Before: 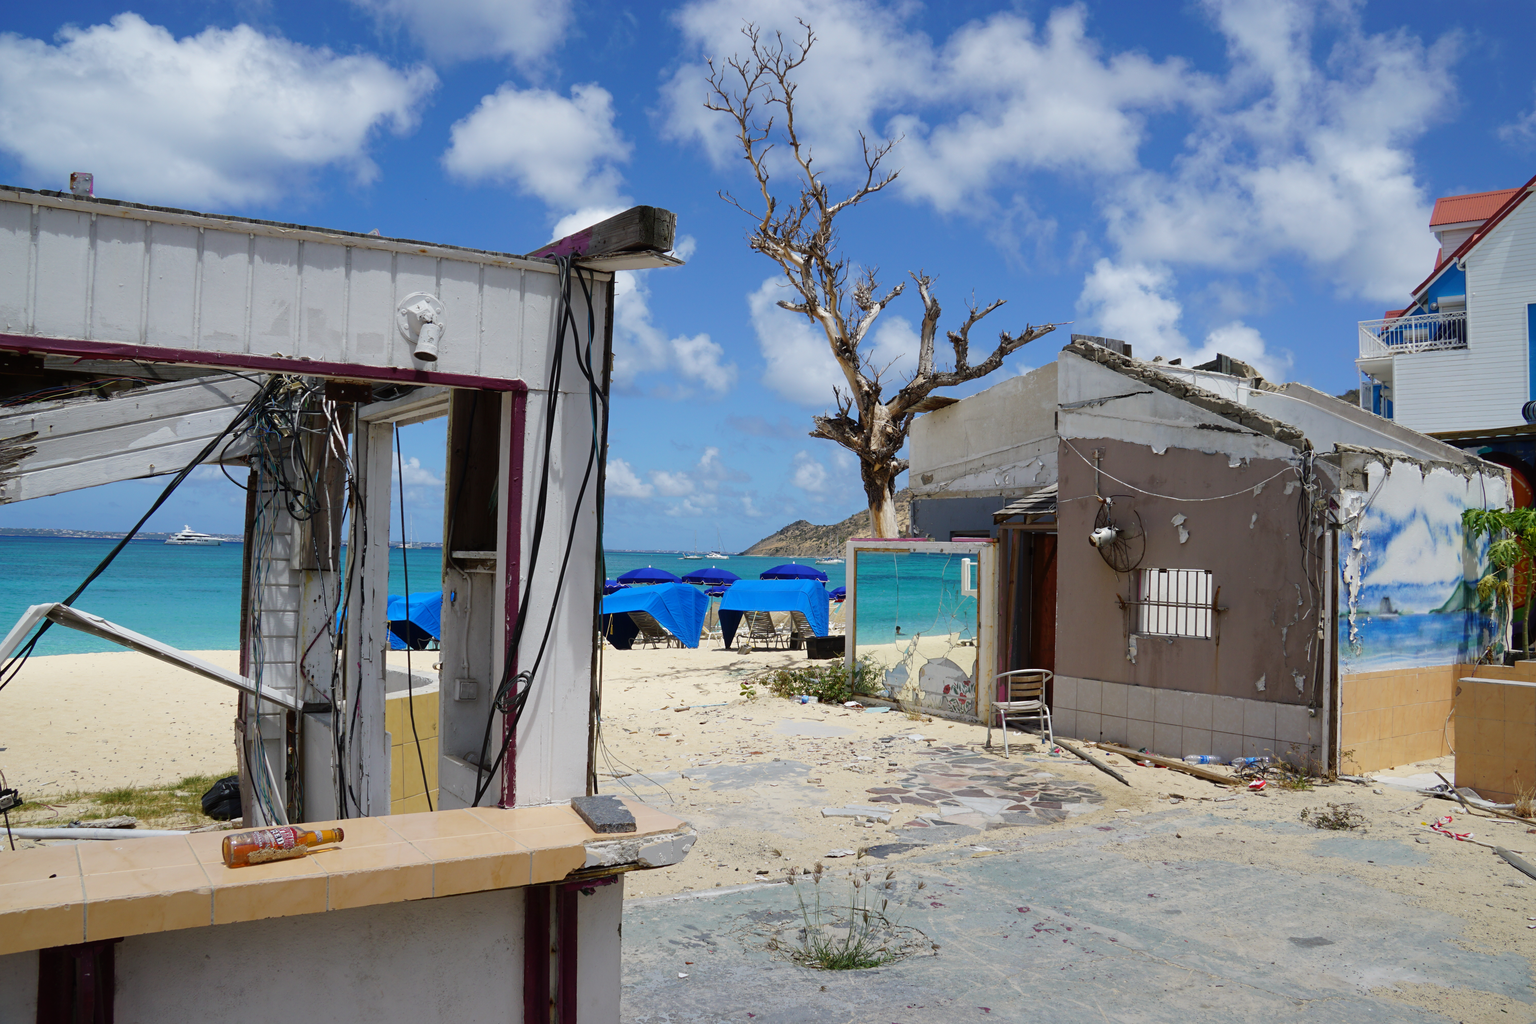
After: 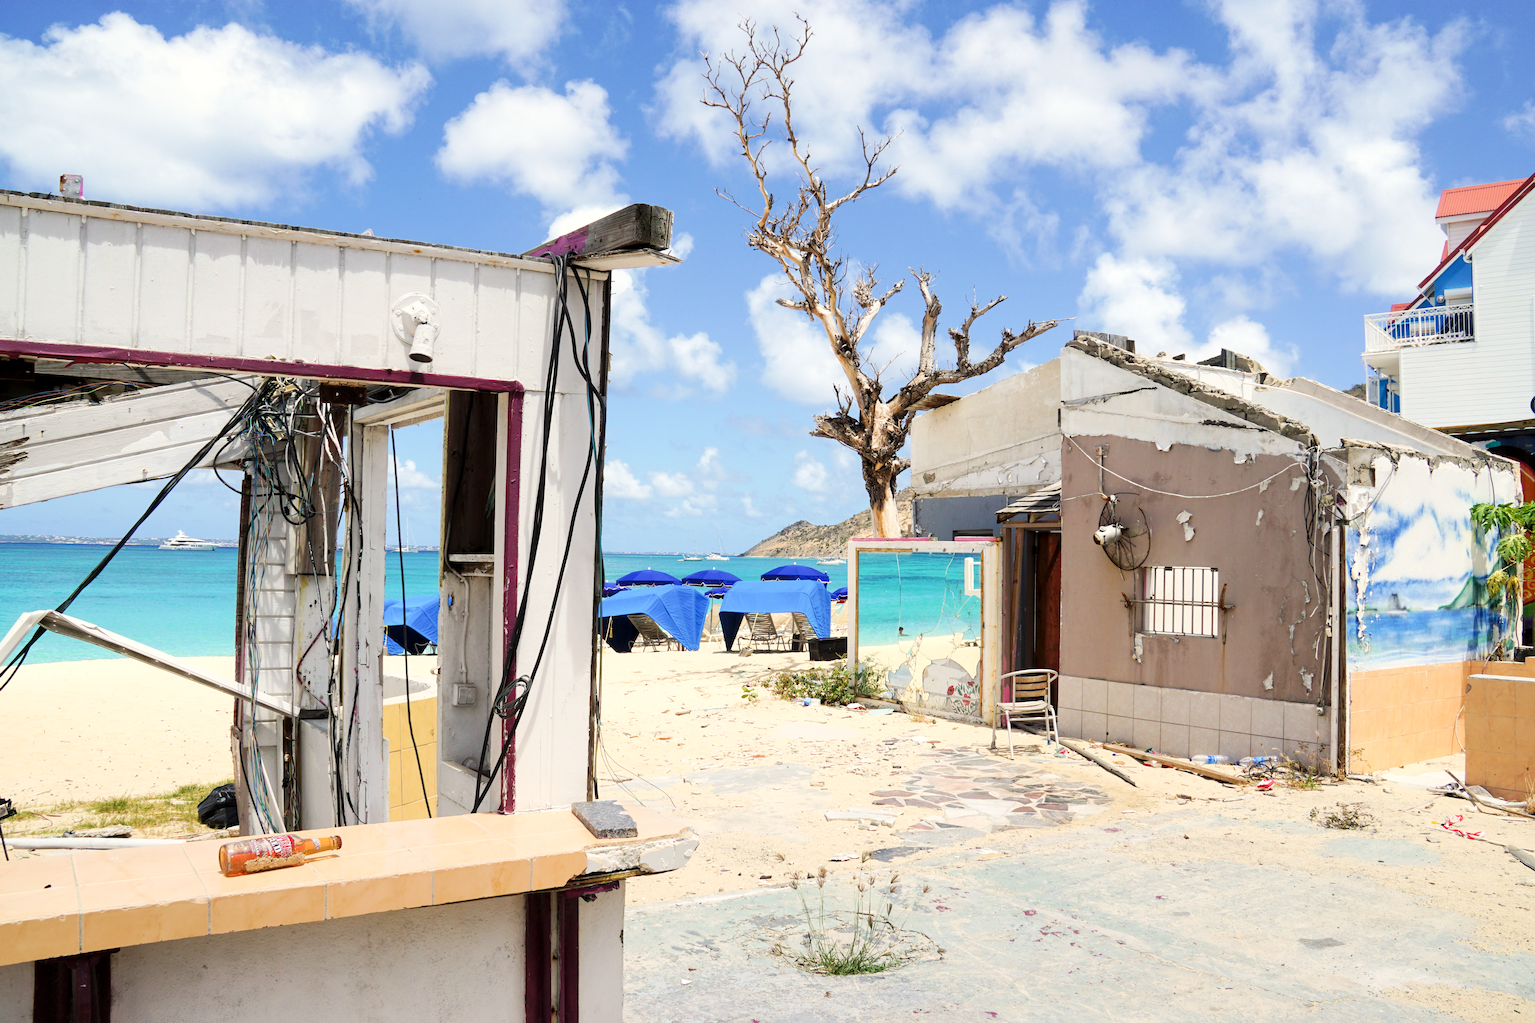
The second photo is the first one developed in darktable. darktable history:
white balance: red 1.045, blue 0.932
color balance rgb: on, module defaults
contrast brightness saturation: contrast 0.07
levels: mode automatic, black 0.023%, white 99.97%, levels [0.062, 0.494, 0.925]
local contrast: highlights 100%, shadows 100%, detail 120%, midtone range 0.2
rotate and perspective: rotation -0.45°, automatic cropping original format, crop left 0.008, crop right 0.992, crop top 0.012, crop bottom 0.988
exposure: black level correction 0, exposure 1.35 EV, compensate exposure bias true, compensate highlight preservation false
filmic rgb: black relative exposure -16 EV, white relative exposure 6.12 EV, hardness 5.22
